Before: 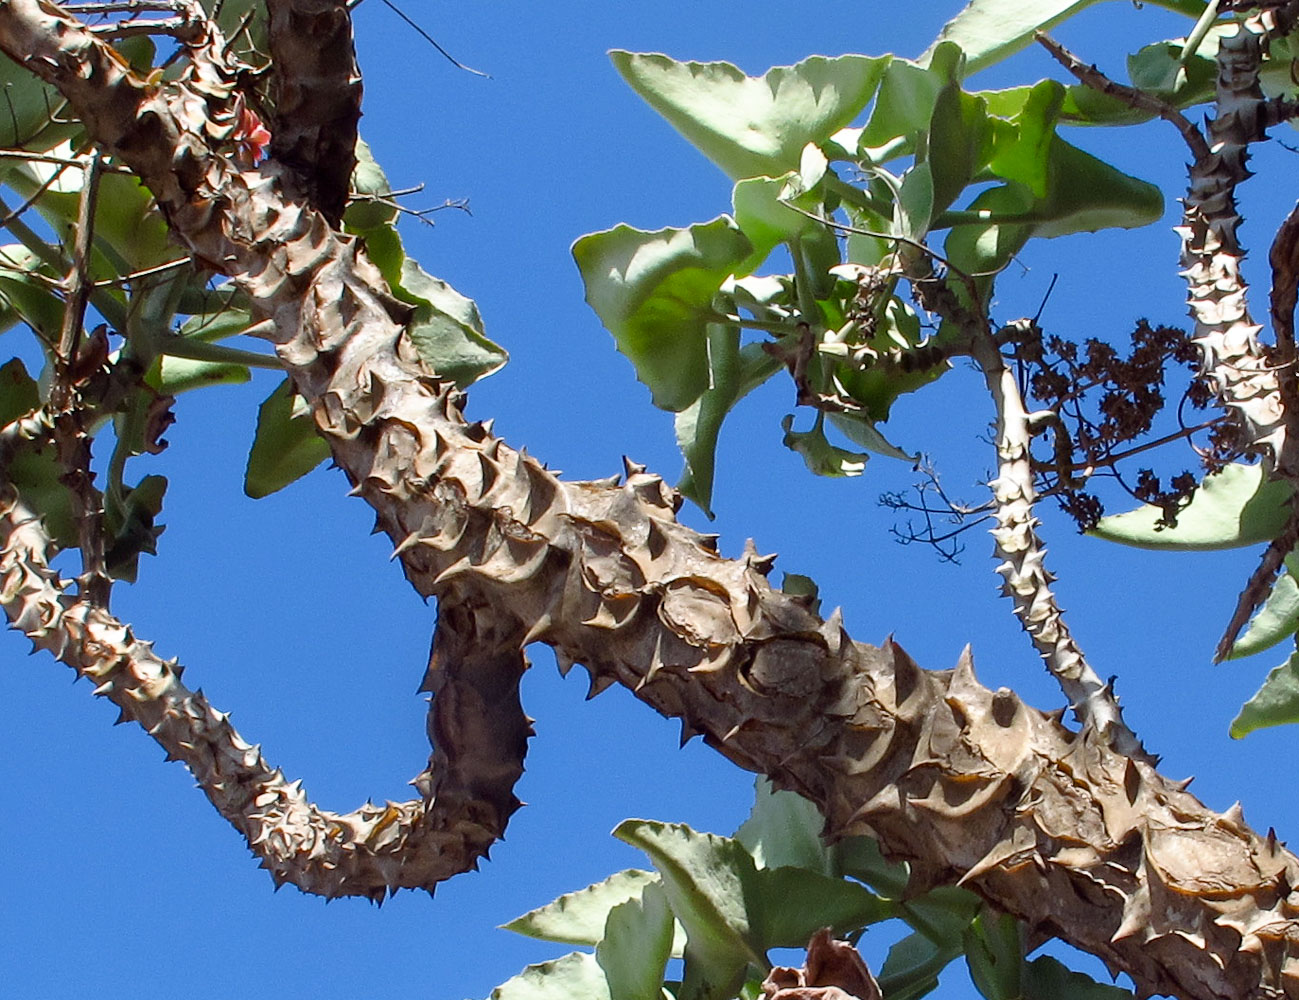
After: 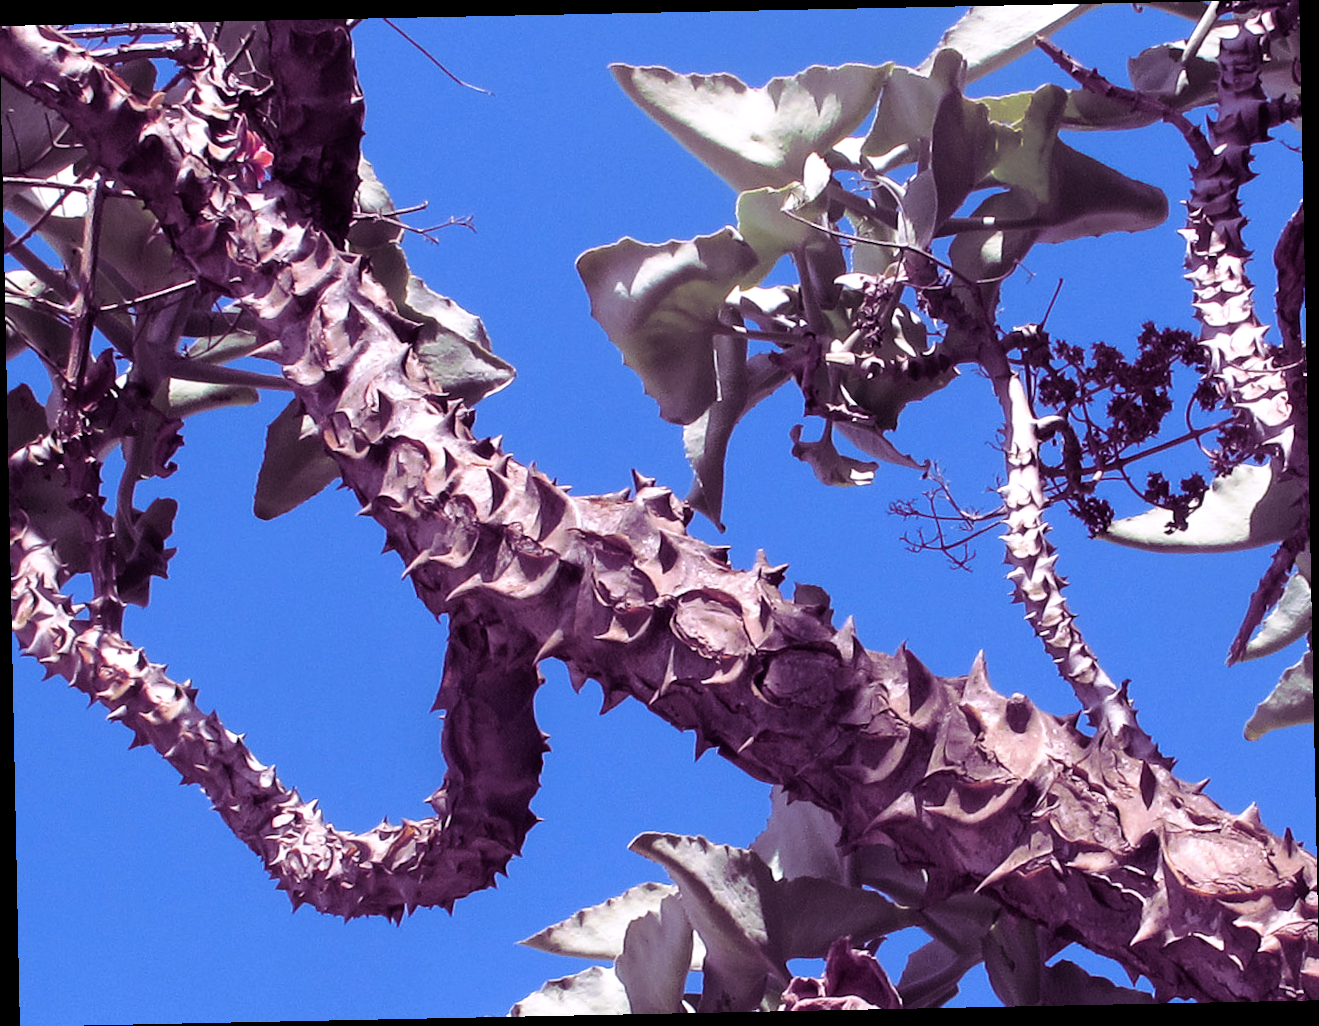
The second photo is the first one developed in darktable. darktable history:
rotate and perspective: rotation -1.17°, automatic cropping off
split-toning: shadows › hue 277.2°, shadows › saturation 0.74
color correction: highlights a* 15.46, highlights b* -20.56
